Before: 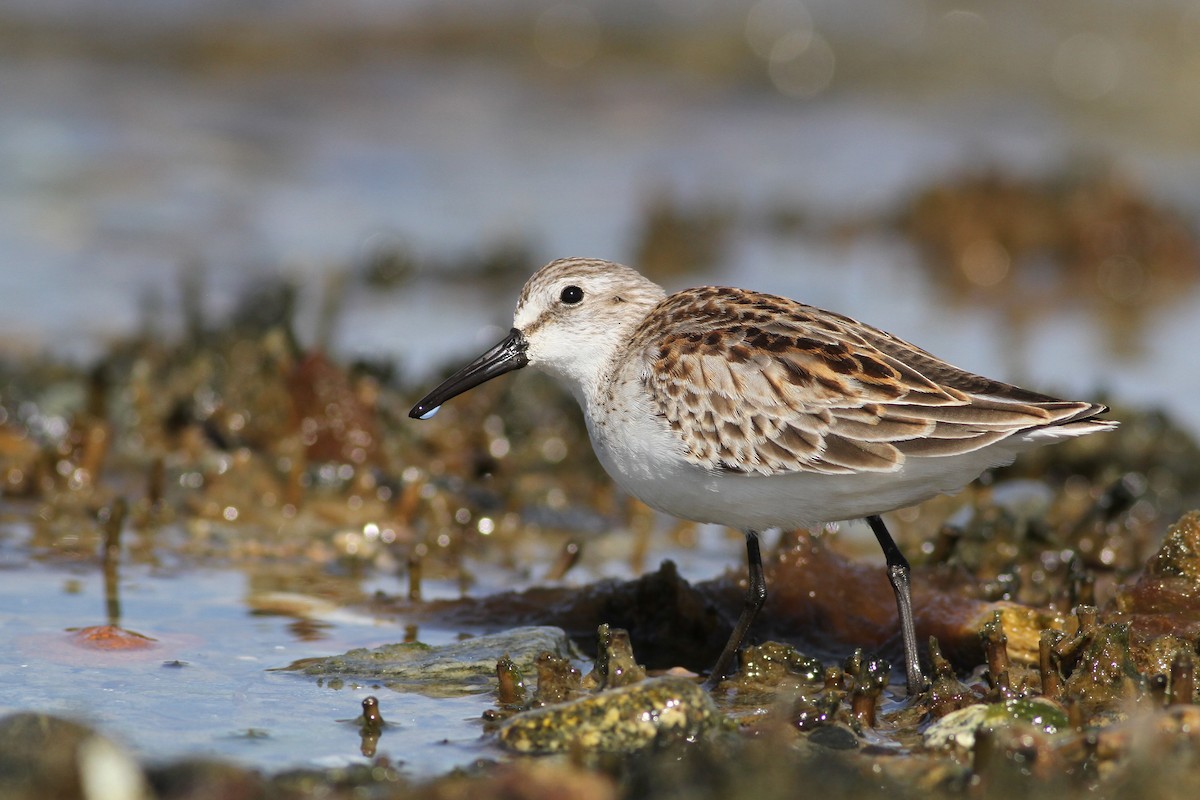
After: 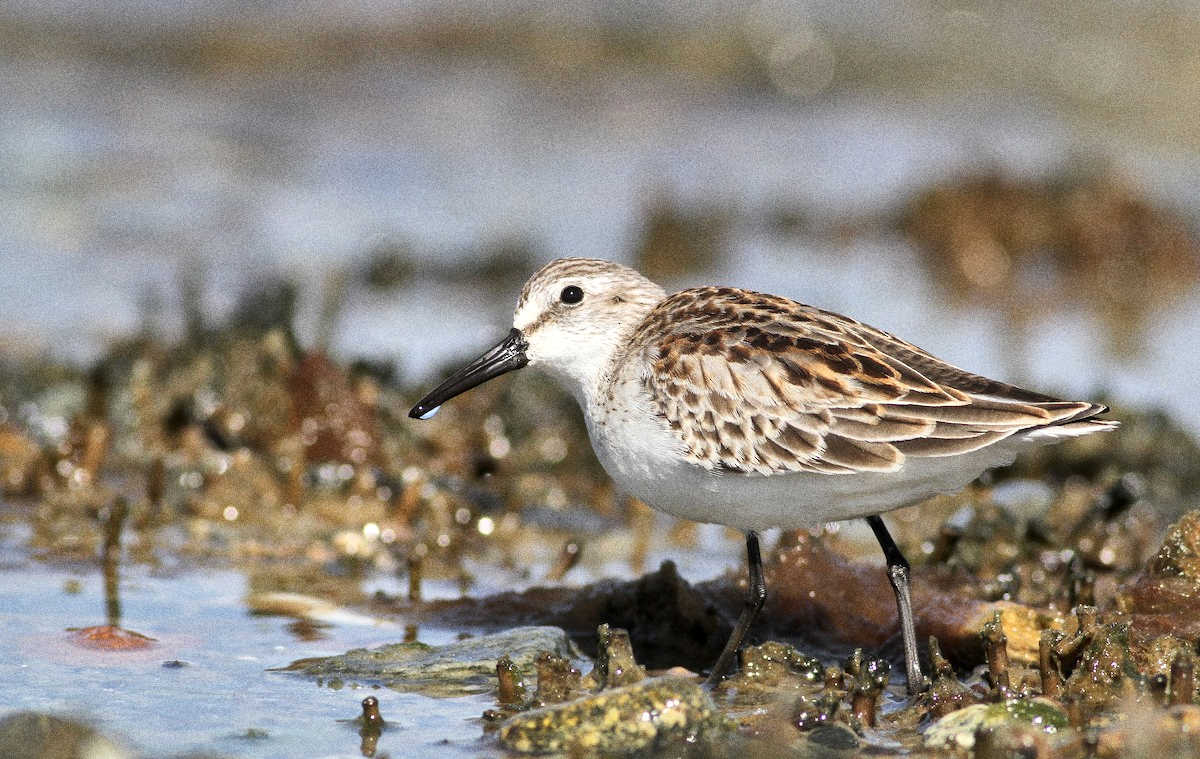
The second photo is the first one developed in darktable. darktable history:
crop and rotate: top 0%, bottom 5.097%
local contrast: mode bilateral grid, contrast 20, coarseness 50, detail 179%, midtone range 0.2
contrast brightness saturation: brightness 0.15
grain: coarseness 0.09 ISO, strength 40%
